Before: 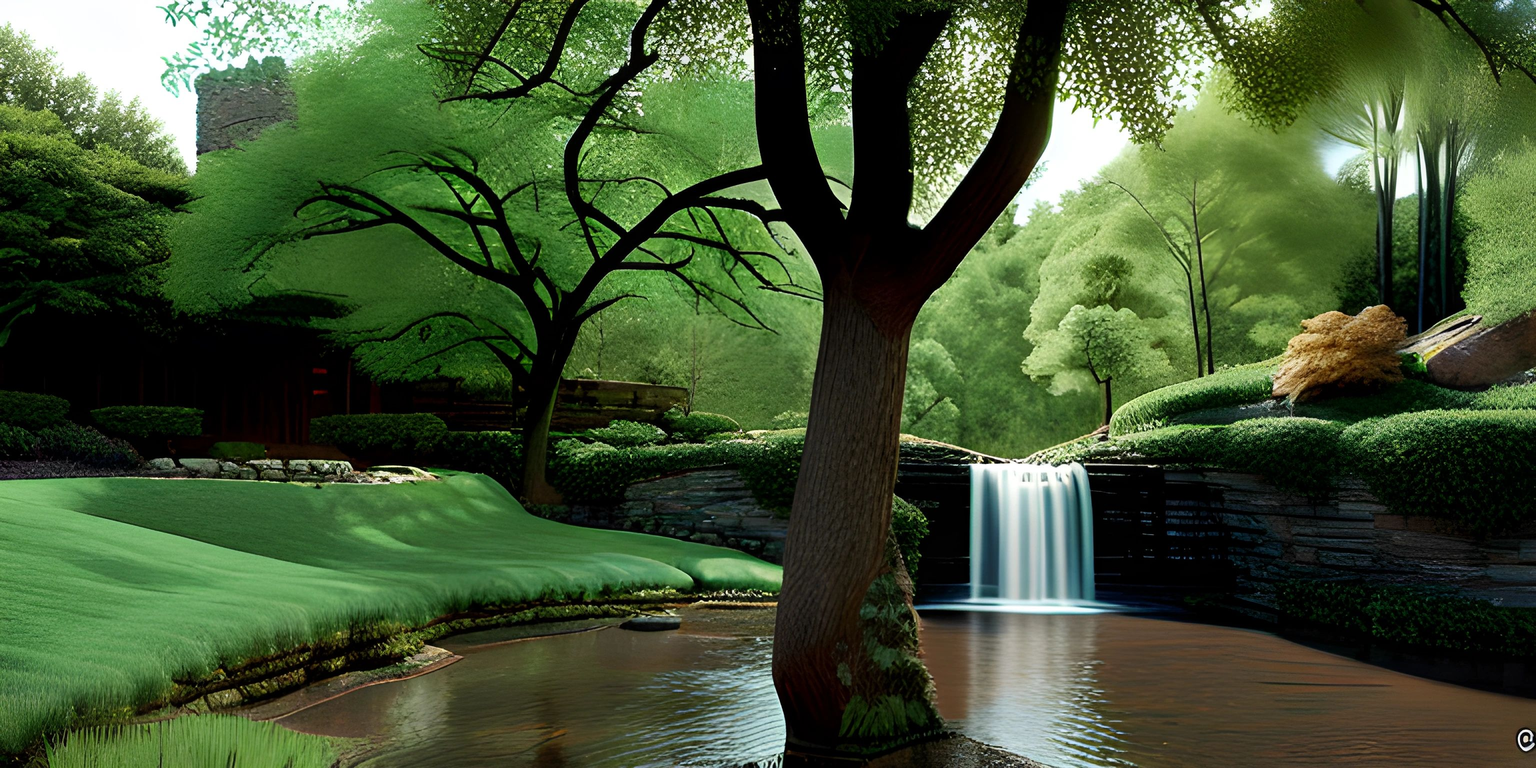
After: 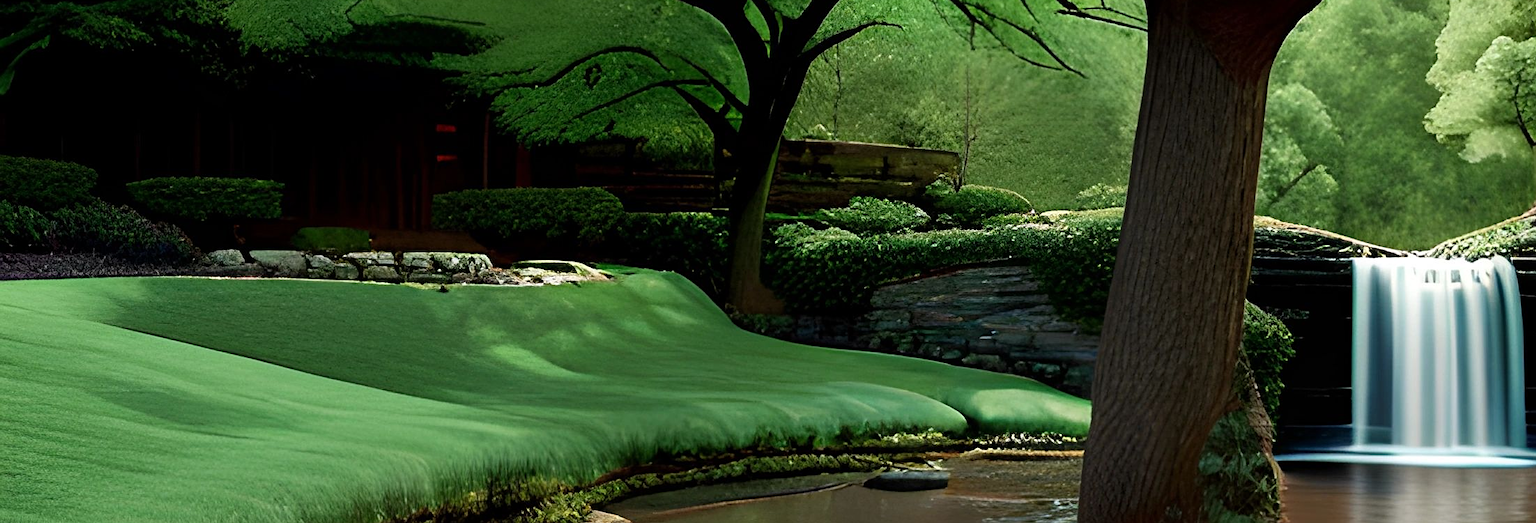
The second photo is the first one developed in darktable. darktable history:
crop: top 36.335%, right 28.25%, bottom 14.765%
sharpen: amount 0.213
color calibration: illuminant same as pipeline (D50), adaptation XYZ, x 0.347, y 0.358, temperature 5019.15 K
